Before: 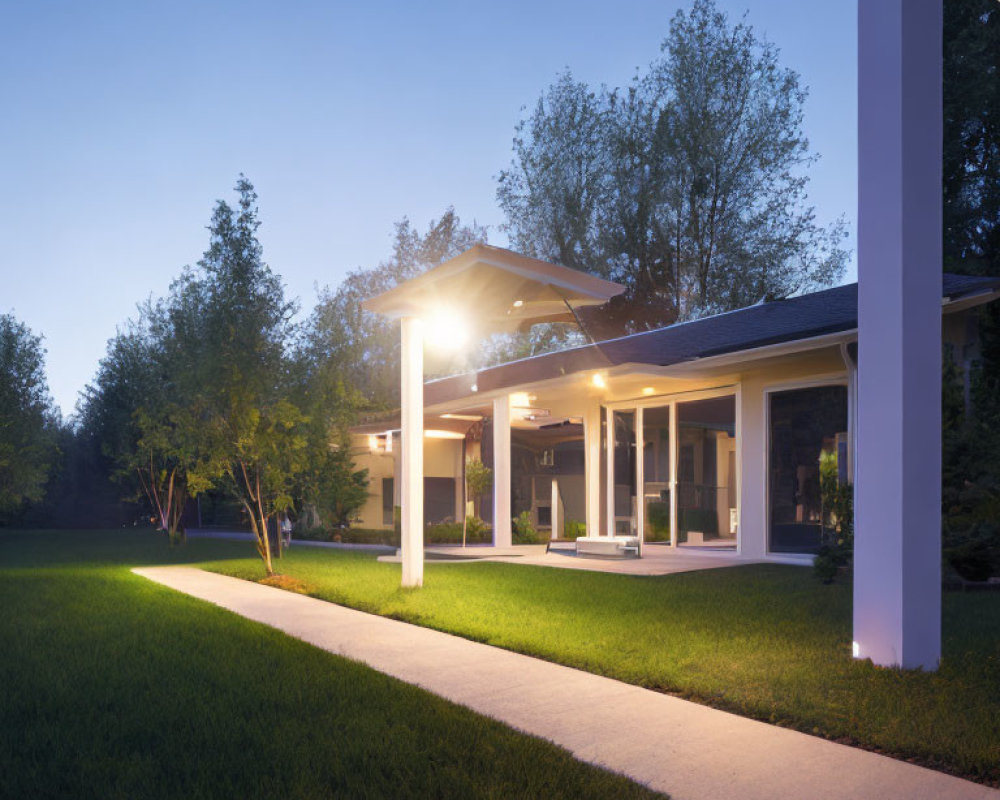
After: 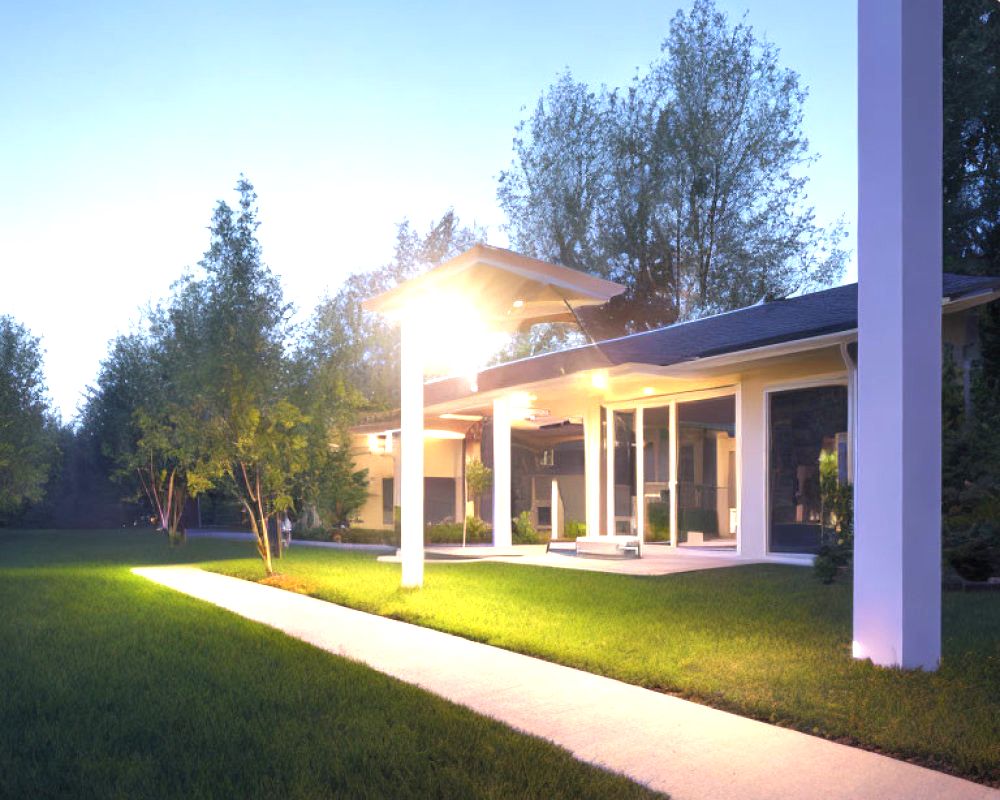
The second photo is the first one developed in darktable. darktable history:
tone equalizer: edges refinement/feathering 500, mask exposure compensation -1.57 EV, preserve details no
exposure: exposure 1 EV, compensate highlight preservation false
